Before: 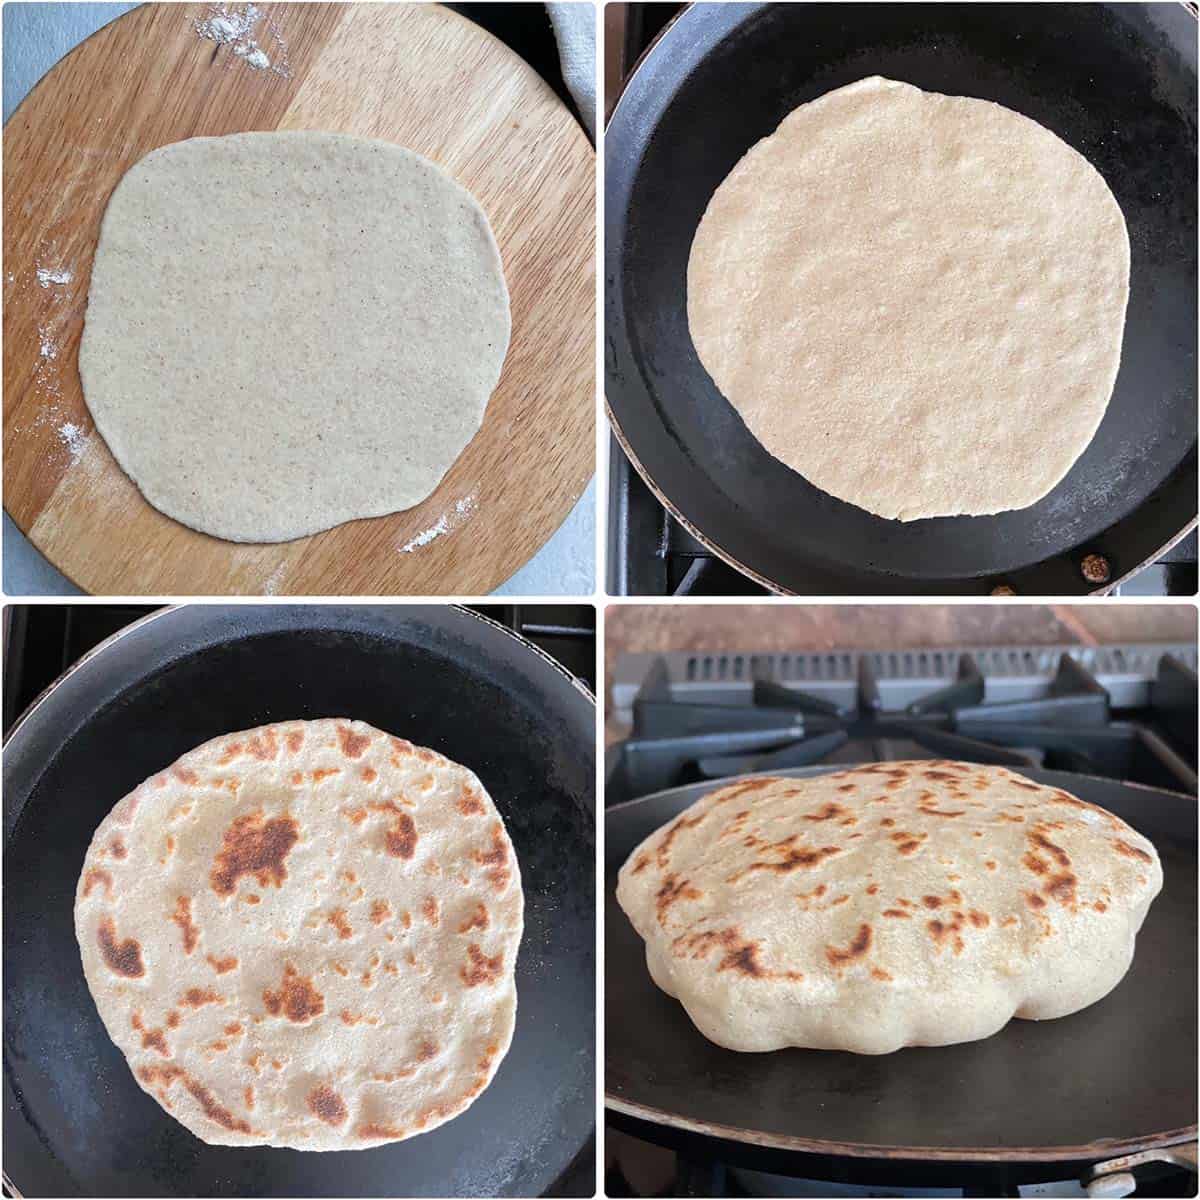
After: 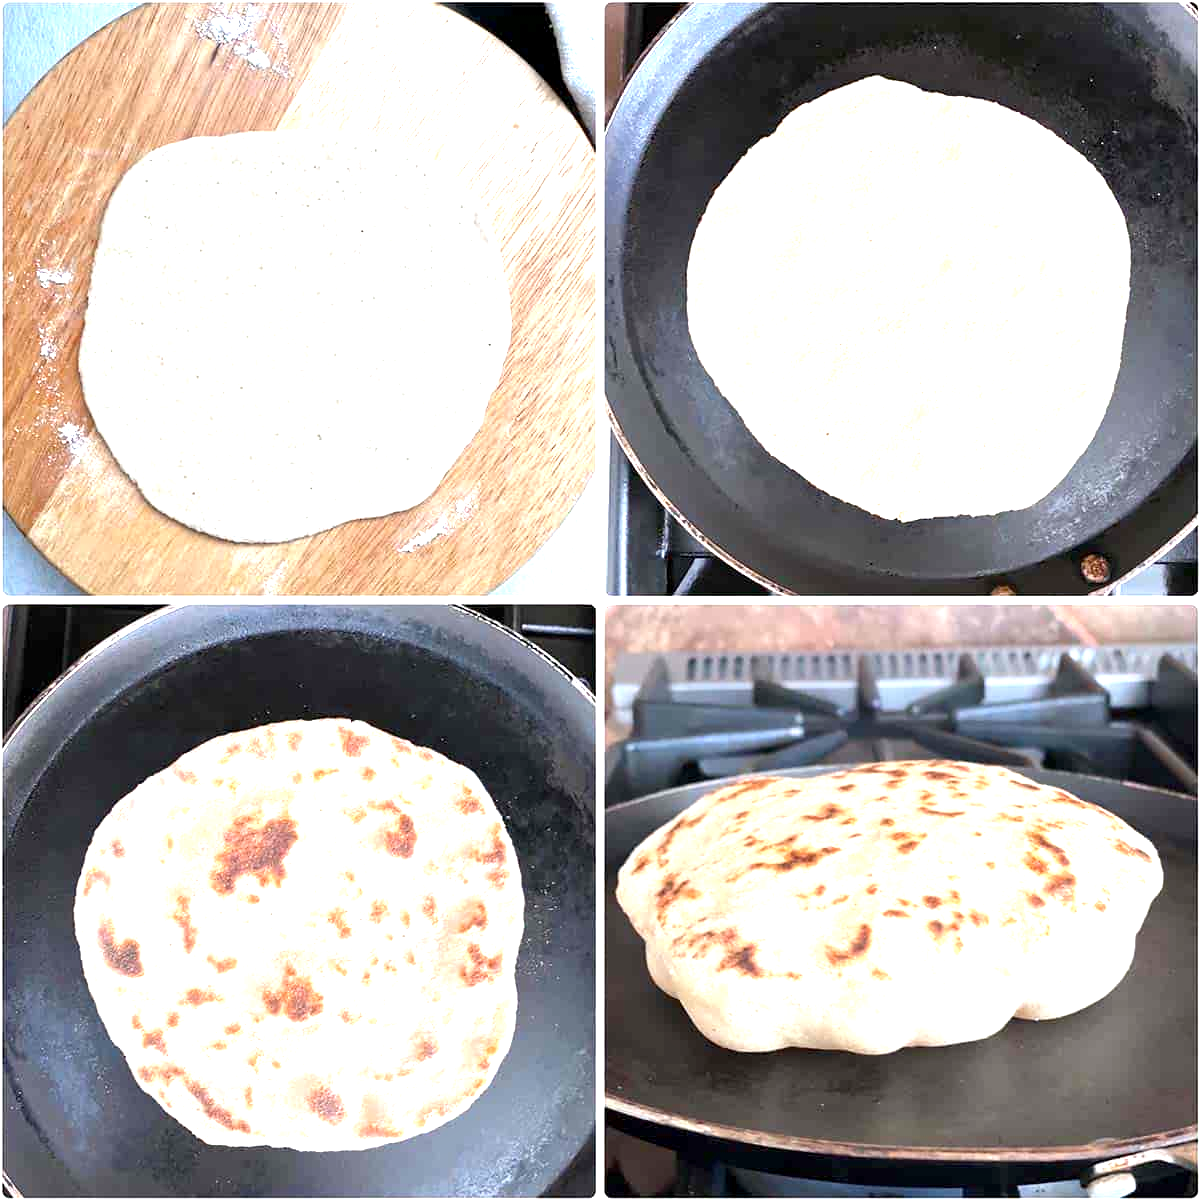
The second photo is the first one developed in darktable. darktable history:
tone equalizer: on, module defaults
exposure: black level correction 0.001, exposure 1.314 EV, compensate exposure bias true, compensate highlight preservation false
